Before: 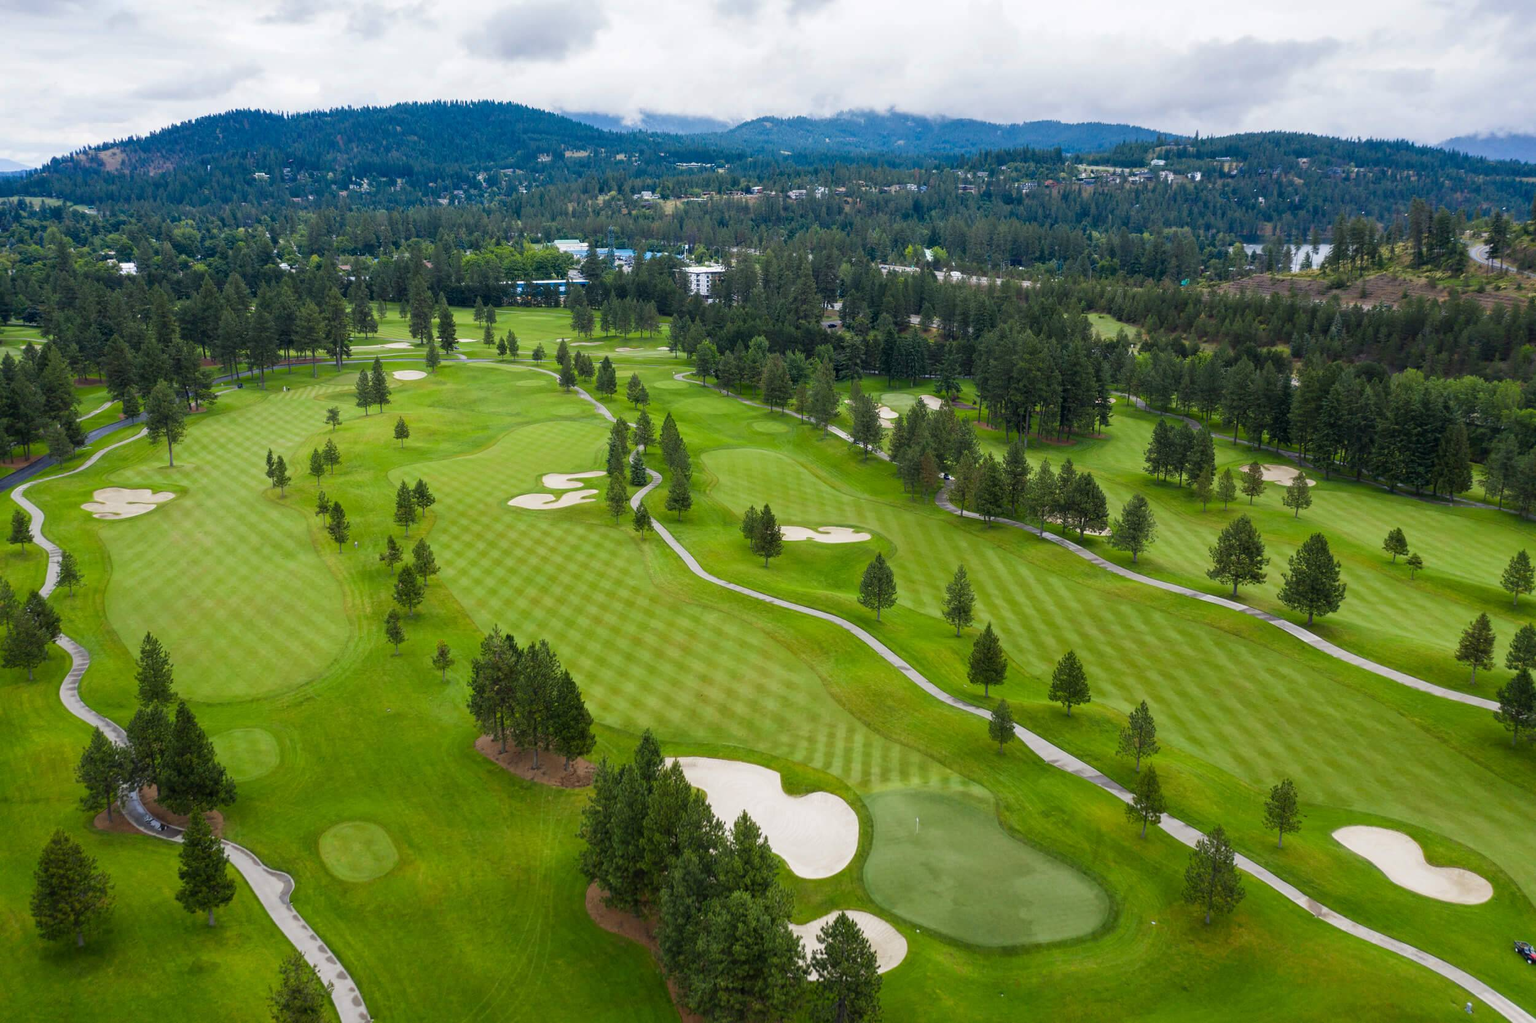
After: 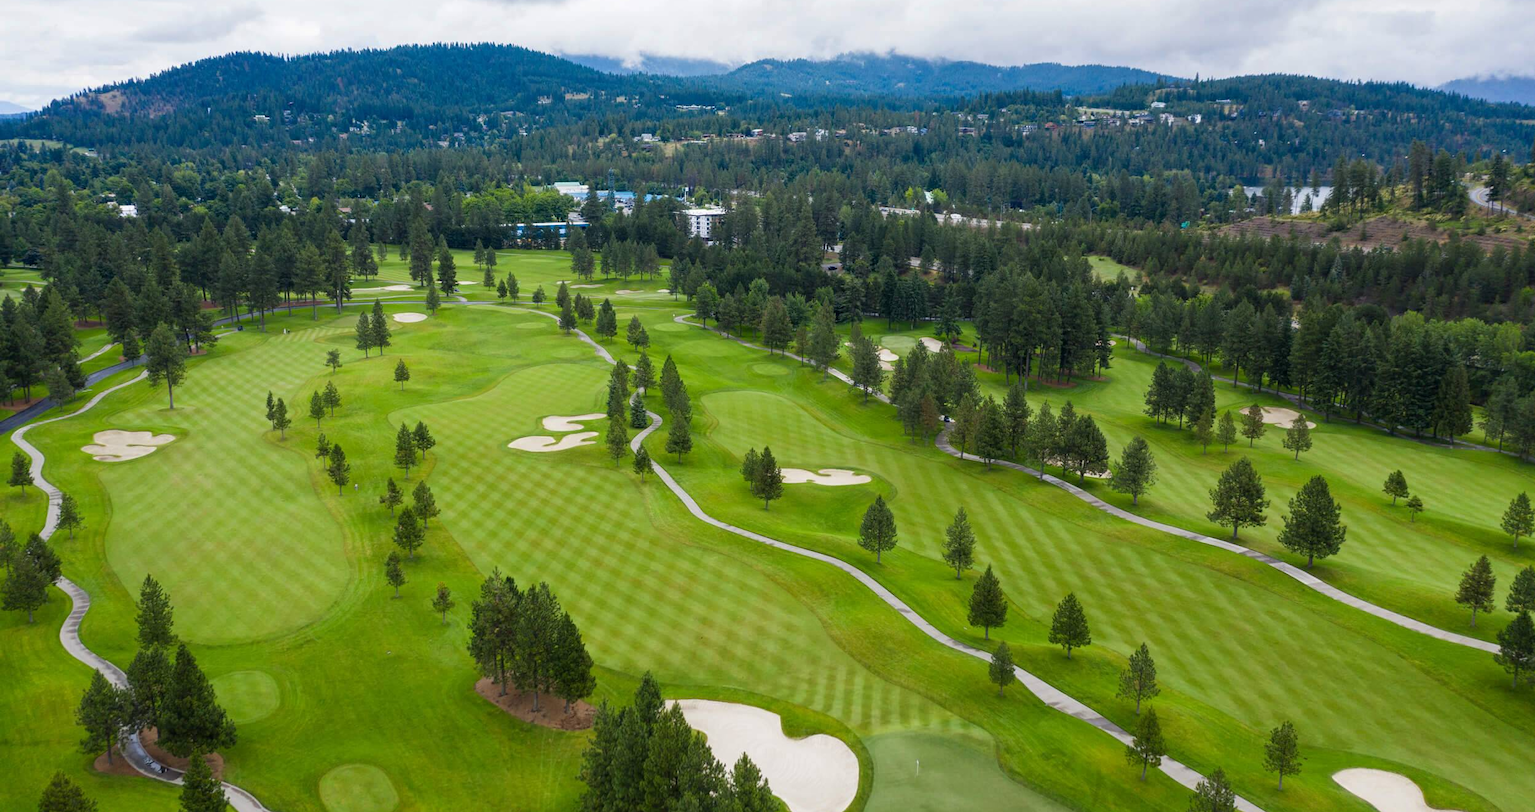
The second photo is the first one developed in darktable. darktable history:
crop and rotate: top 5.655%, bottom 14.828%
